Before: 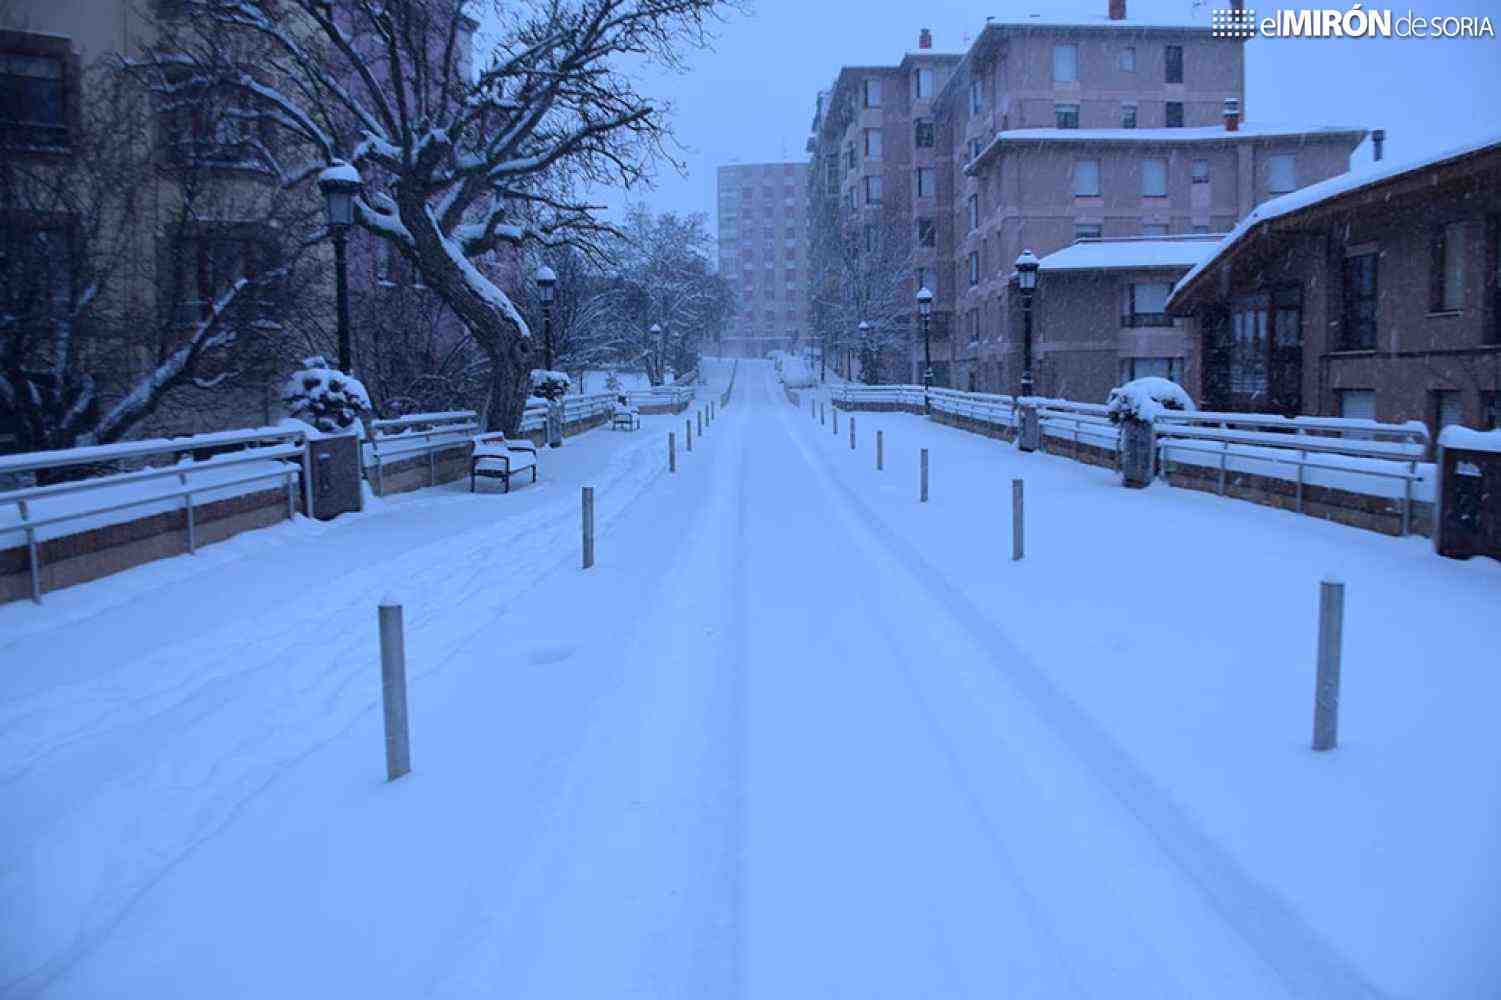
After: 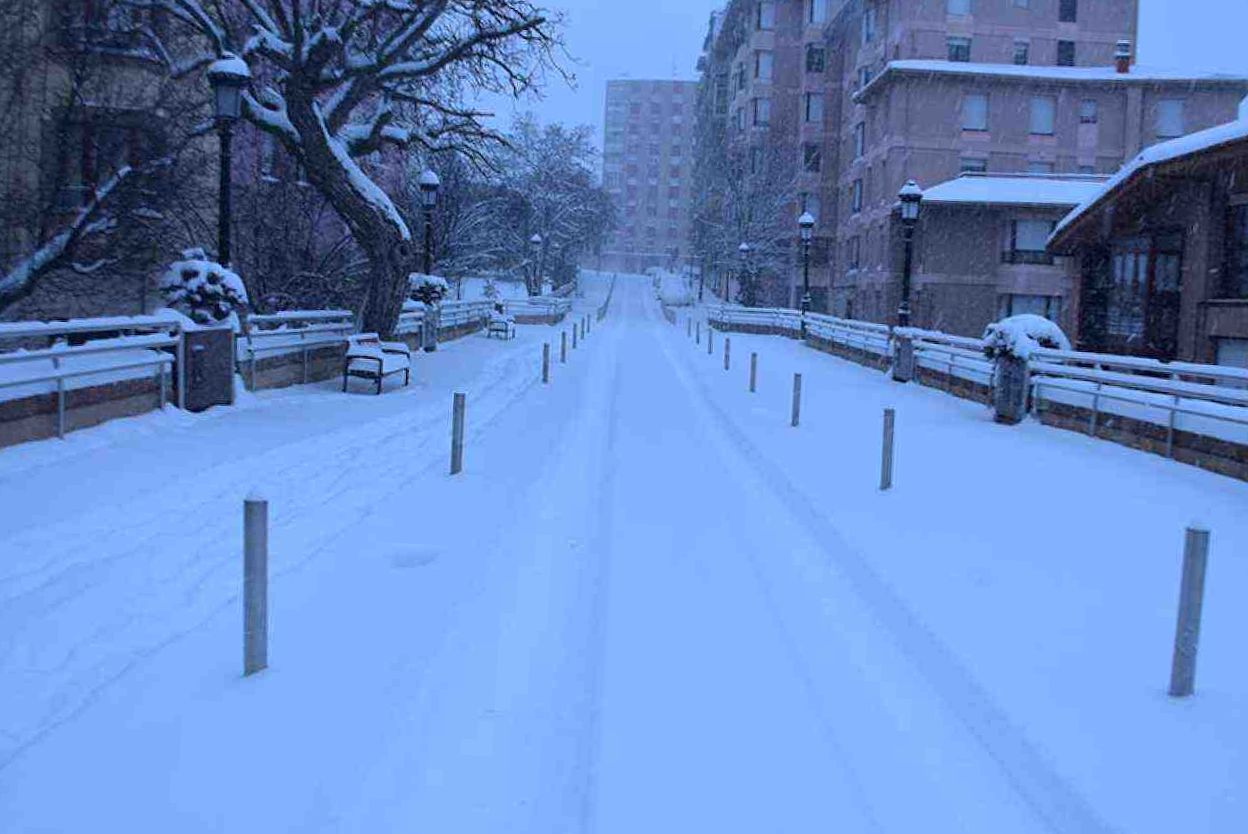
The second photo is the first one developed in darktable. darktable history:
crop and rotate: angle -3.14°, left 5.305%, top 5.181%, right 4.775%, bottom 4.601%
